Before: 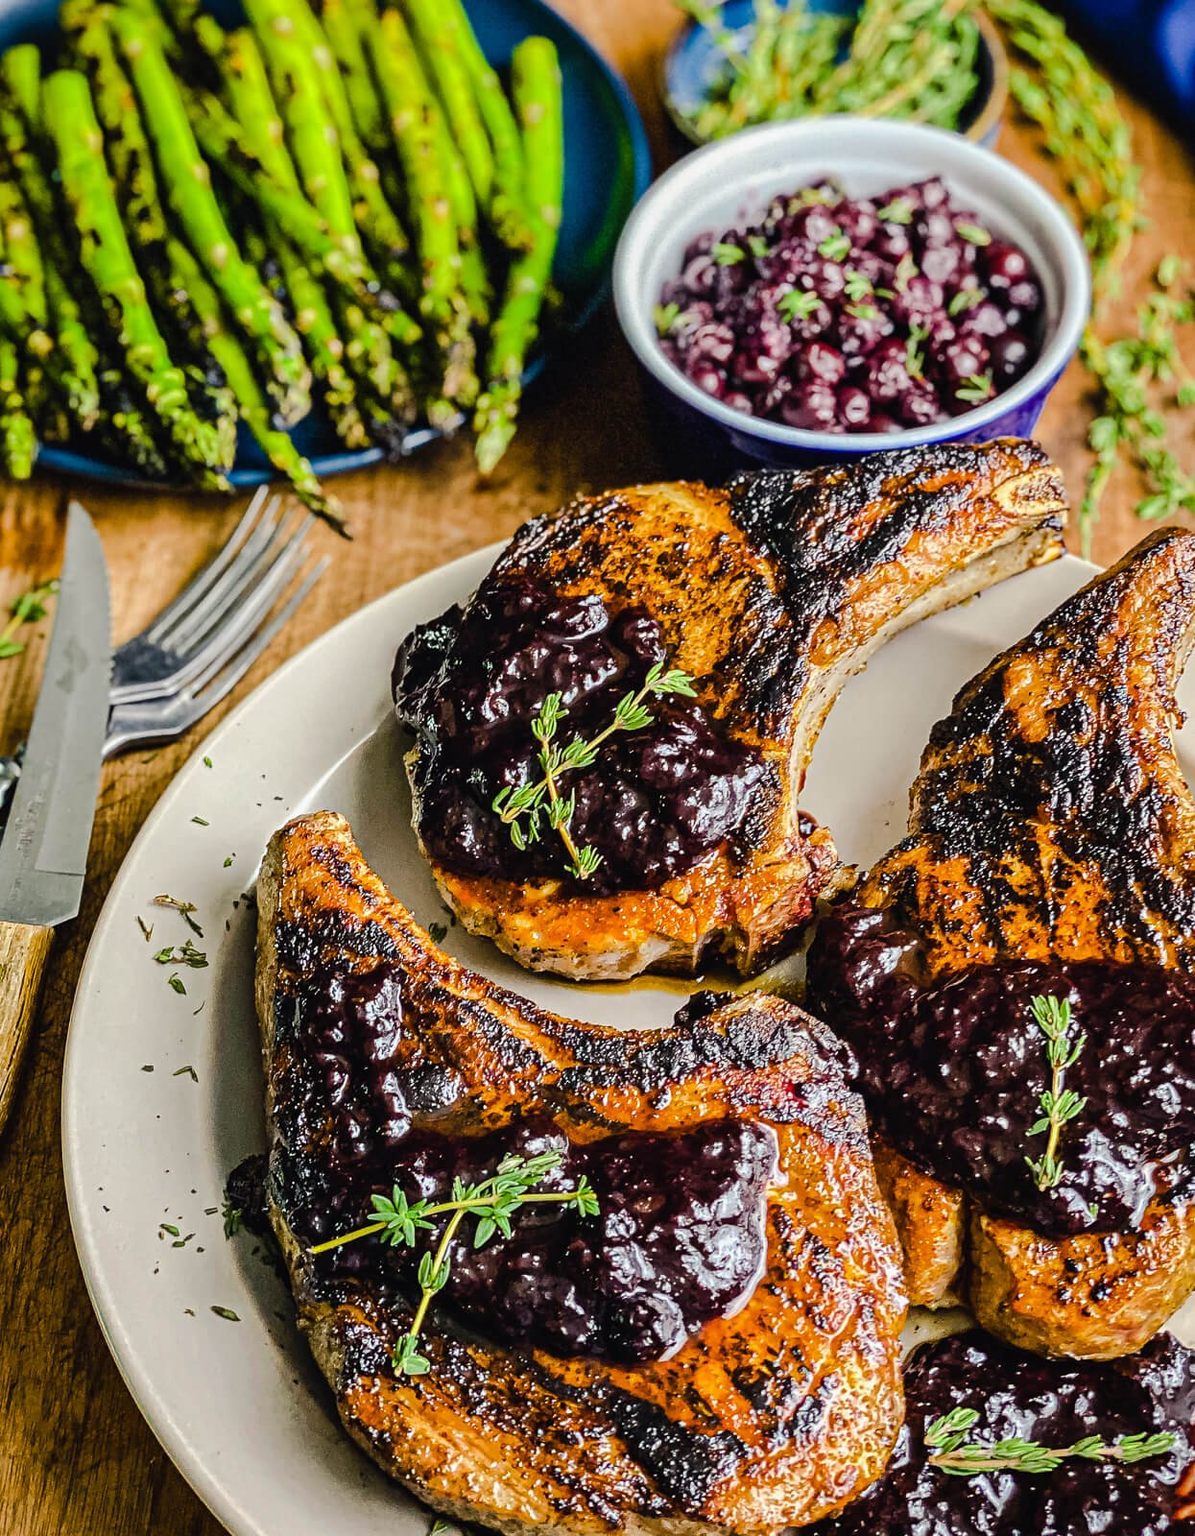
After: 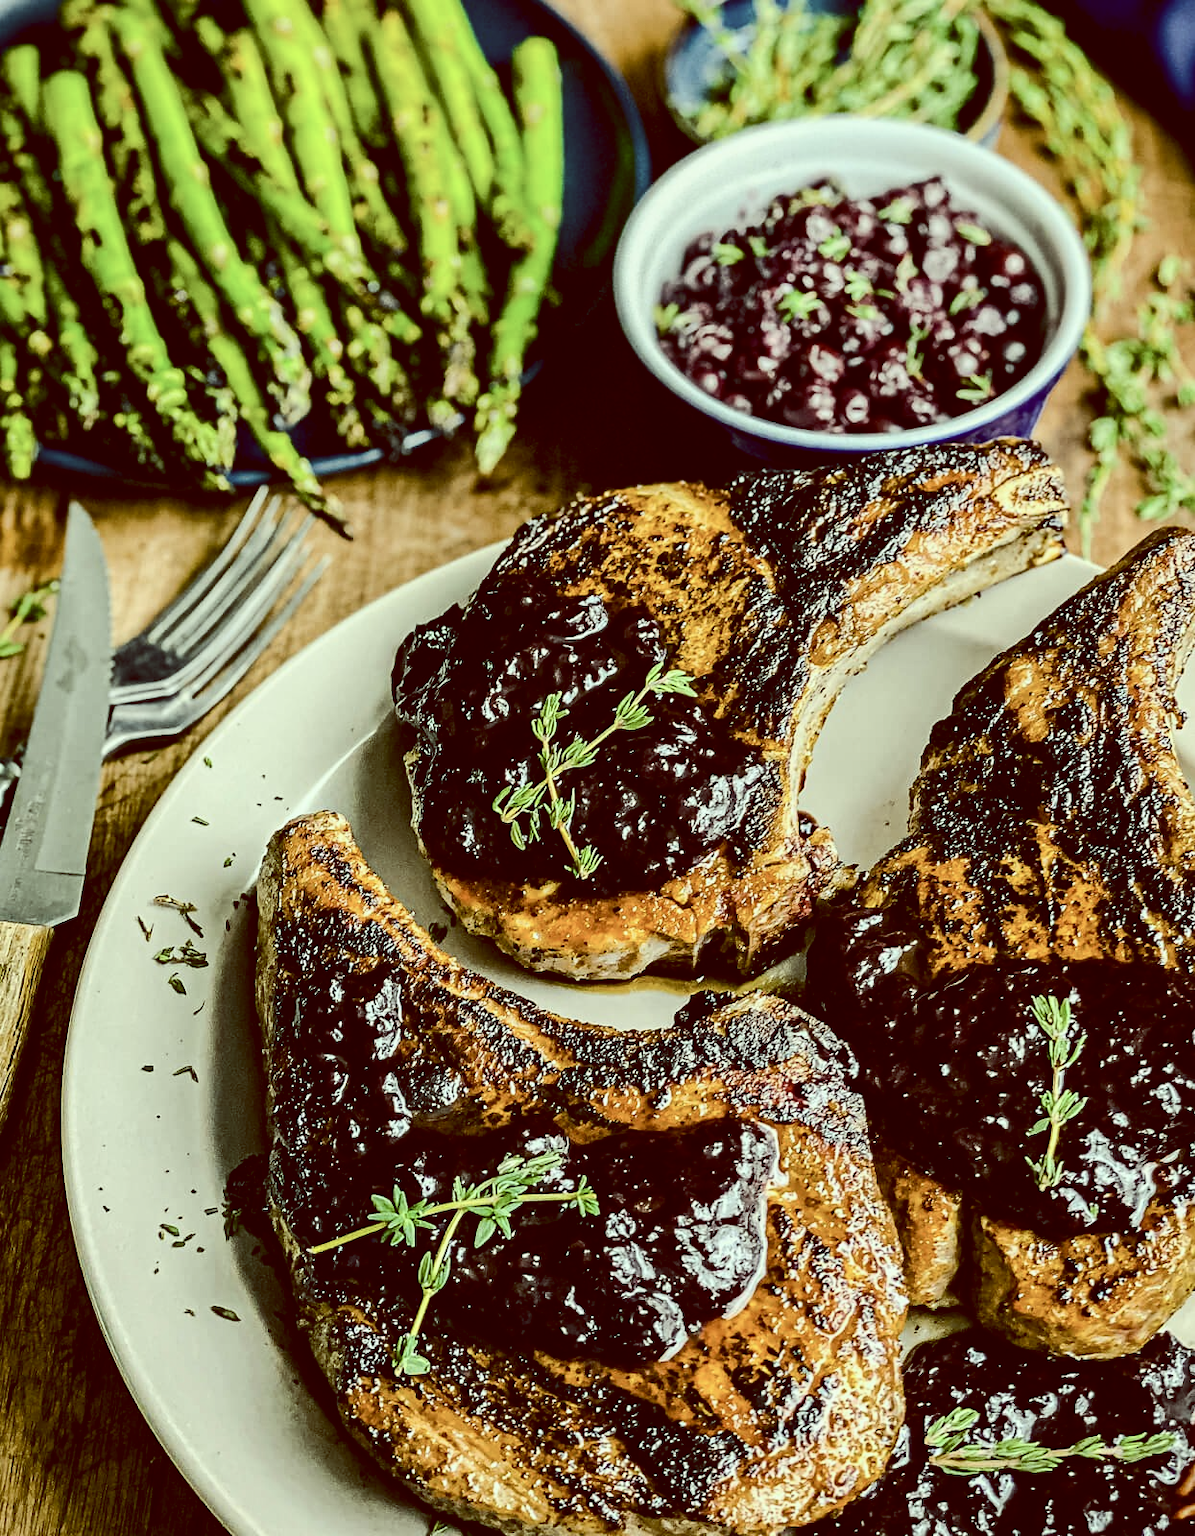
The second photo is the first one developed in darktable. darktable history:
contrast brightness saturation: contrast 0.25, saturation -0.31
color balance: lift [1, 1.015, 0.987, 0.985], gamma [1, 0.959, 1.042, 0.958], gain [0.927, 0.938, 1.072, 0.928], contrast 1.5%
